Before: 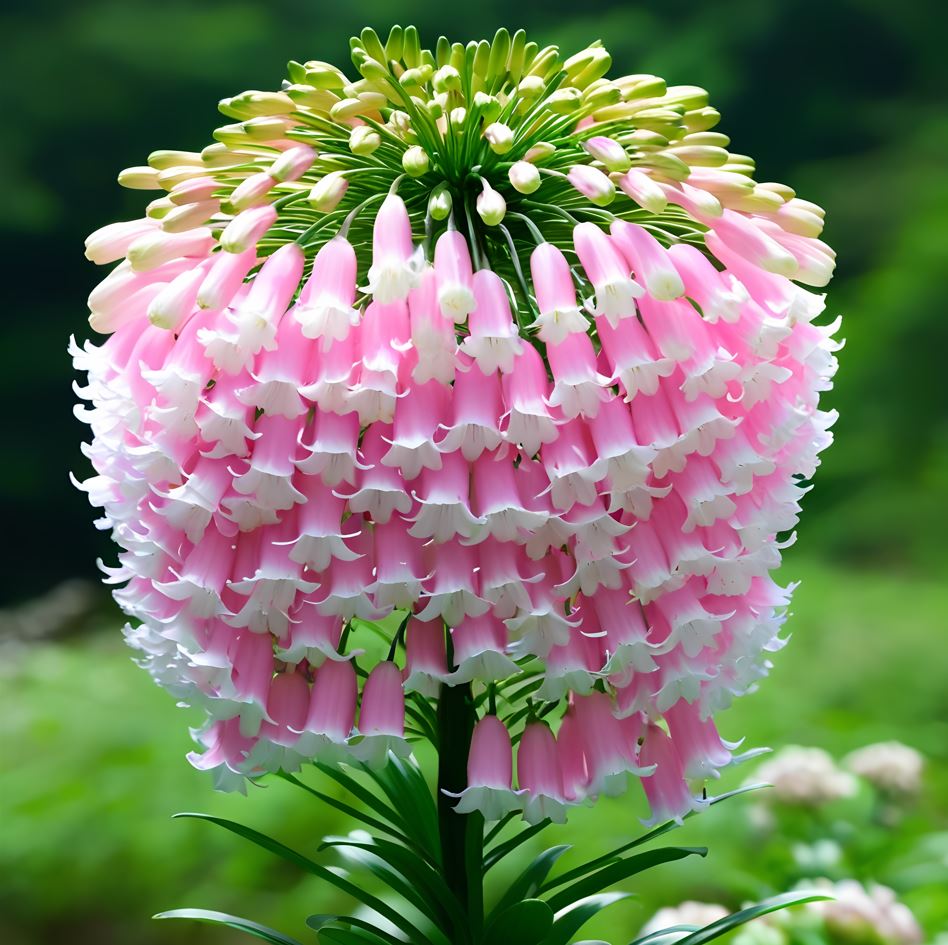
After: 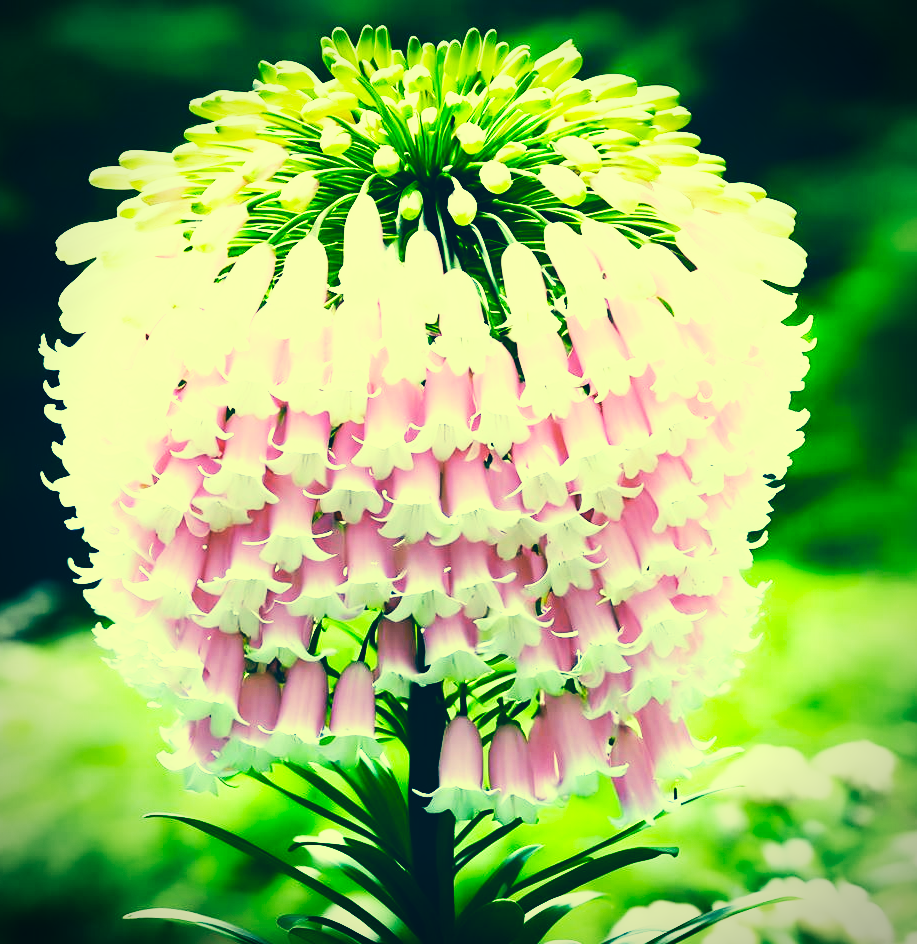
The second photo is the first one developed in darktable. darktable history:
color balance: mode lift, gamma, gain (sRGB)
crop and rotate: left 3.238%
color correction: highlights a* -15.58, highlights b* 40, shadows a* -40, shadows b* -26.18
vignetting: fall-off start 79.88%
base curve: curves: ch0 [(0, 0) (0.007, 0.004) (0.027, 0.03) (0.046, 0.07) (0.207, 0.54) (0.442, 0.872) (0.673, 0.972) (1, 1)], preserve colors none
tone equalizer: -8 EV -0.75 EV, -7 EV -0.7 EV, -6 EV -0.6 EV, -5 EV -0.4 EV, -3 EV 0.4 EV, -2 EV 0.6 EV, -1 EV 0.7 EV, +0 EV 0.75 EV, edges refinement/feathering 500, mask exposure compensation -1.57 EV, preserve details no
white balance: red 0.98, blue 1.034
